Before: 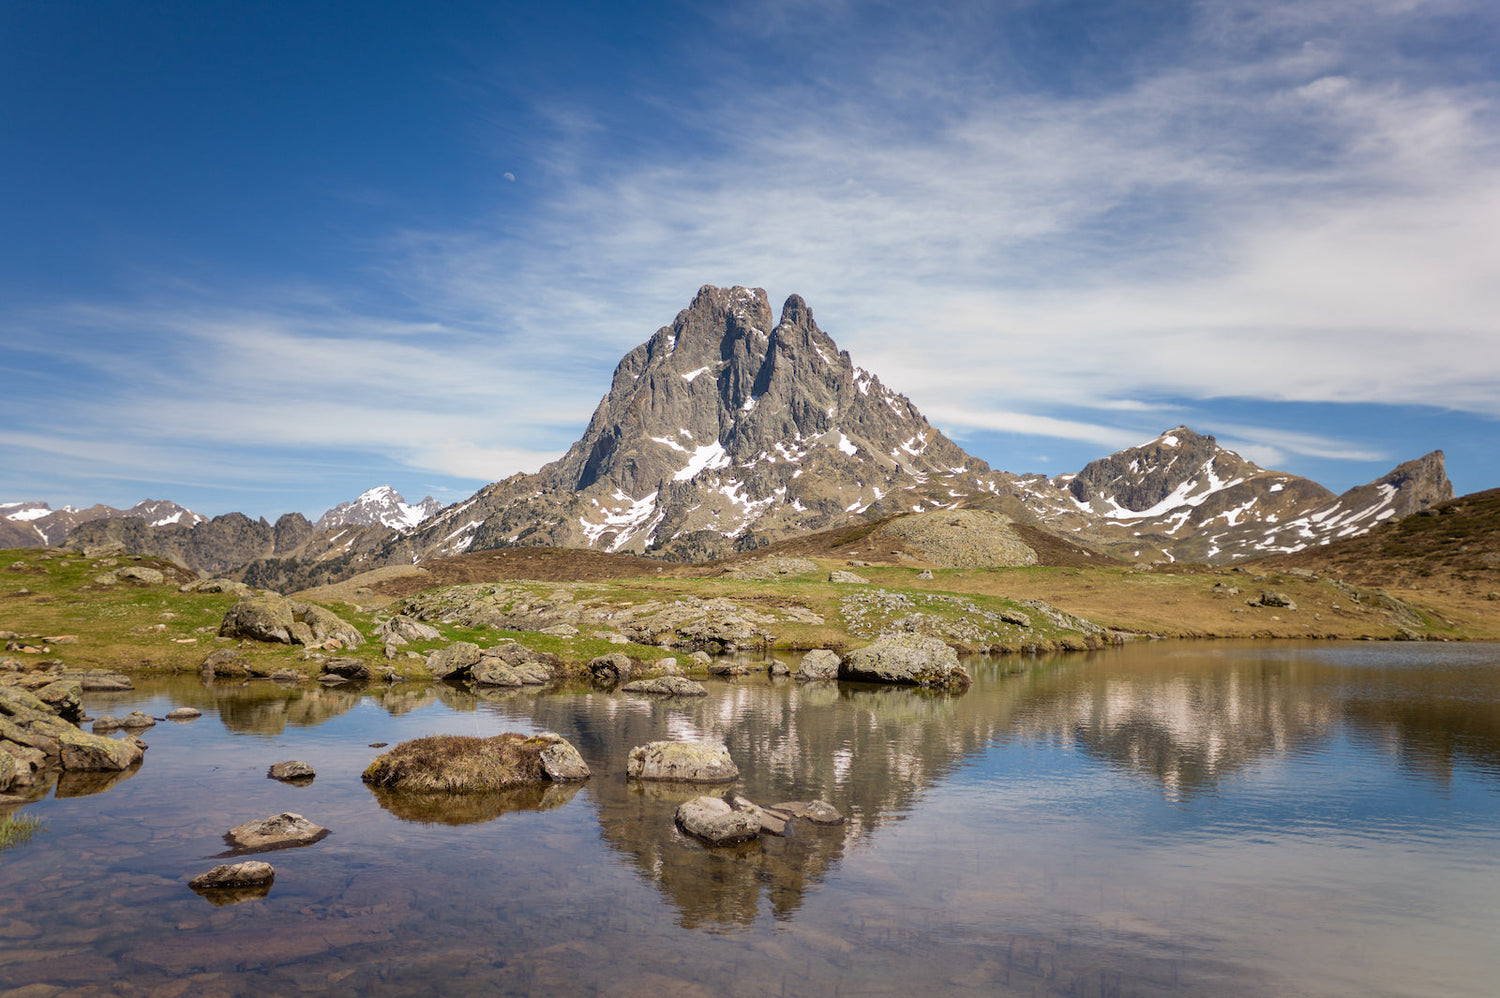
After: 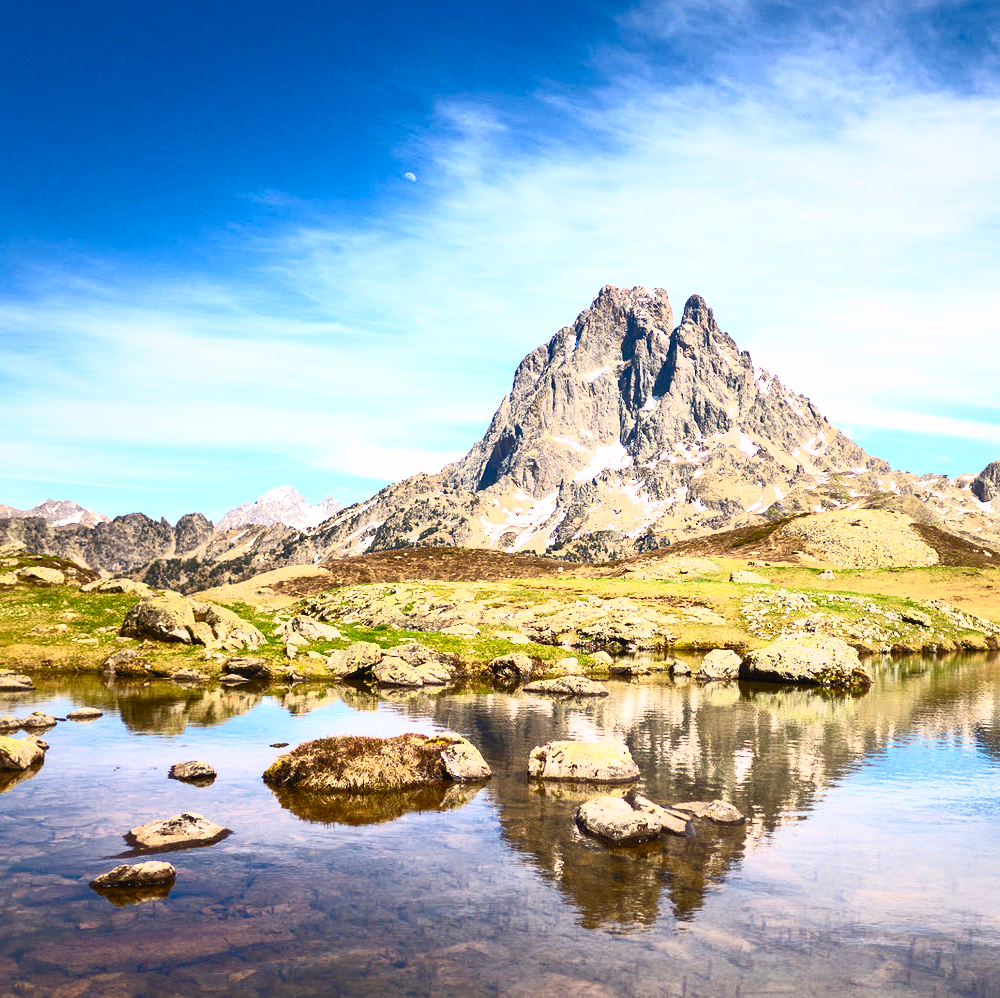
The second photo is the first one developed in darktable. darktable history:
crop and rotate: left 6.617%, right 26.717%
contrast brightness saturation: contrast 0.83, brightness 0.59, saturation 0.59
